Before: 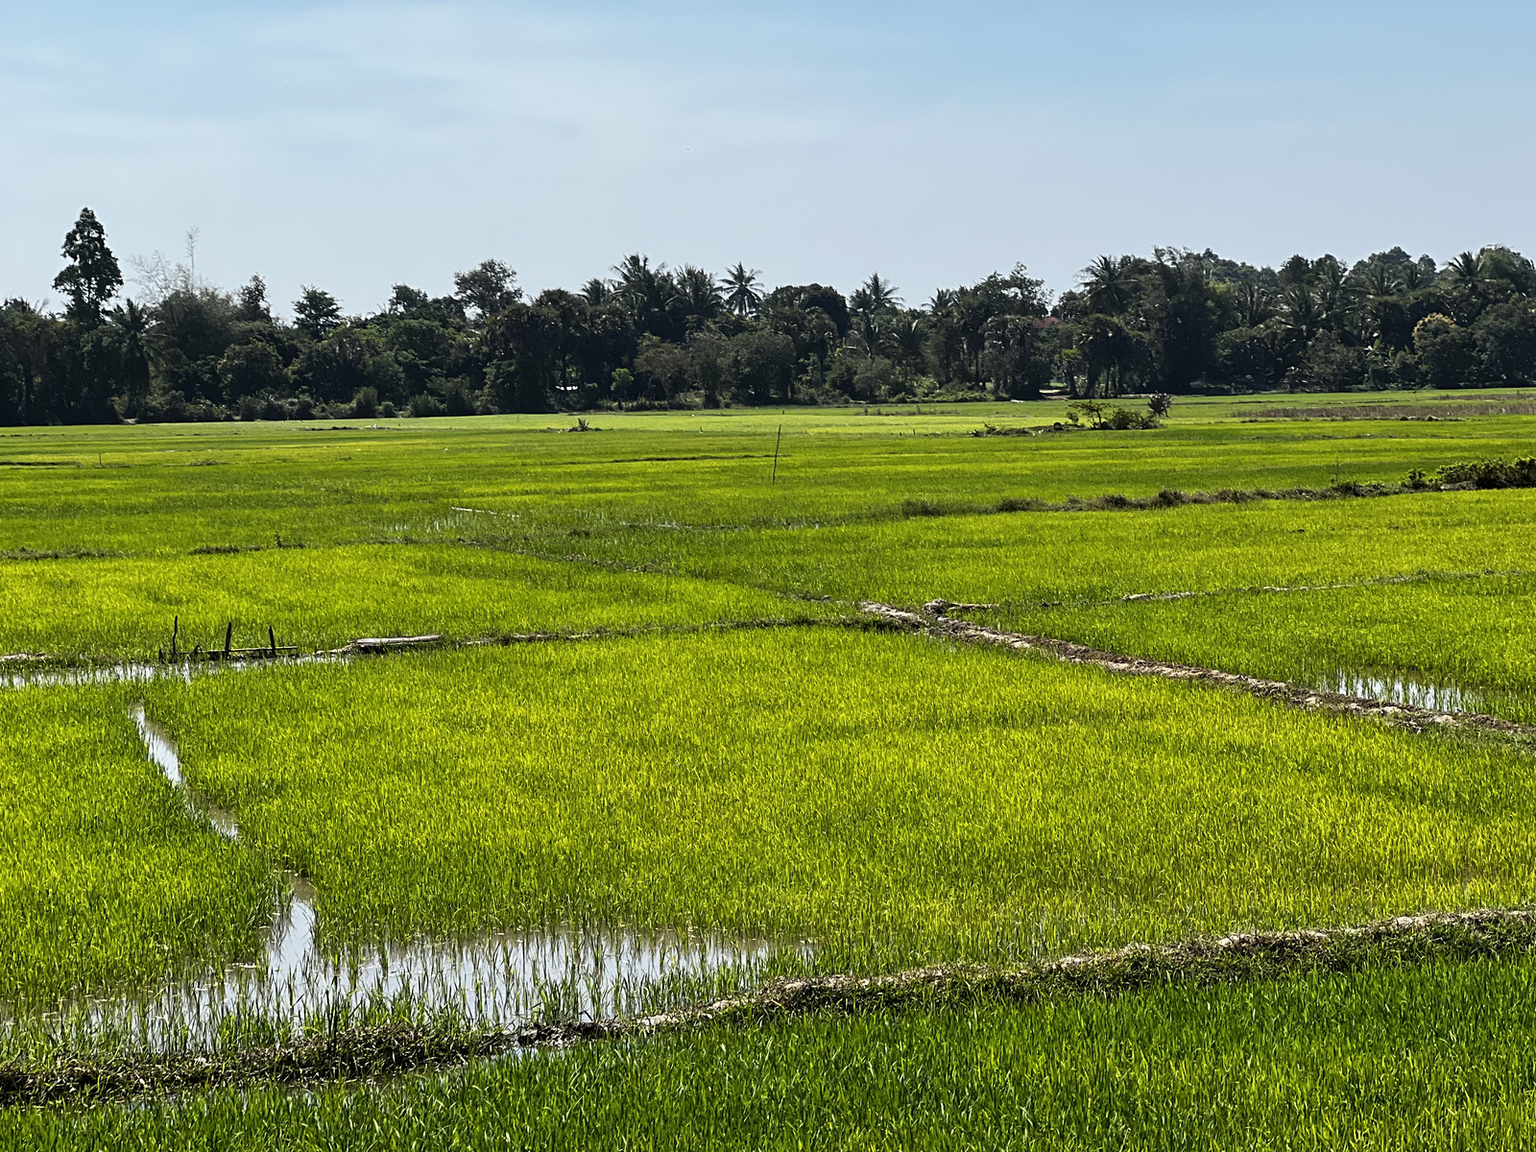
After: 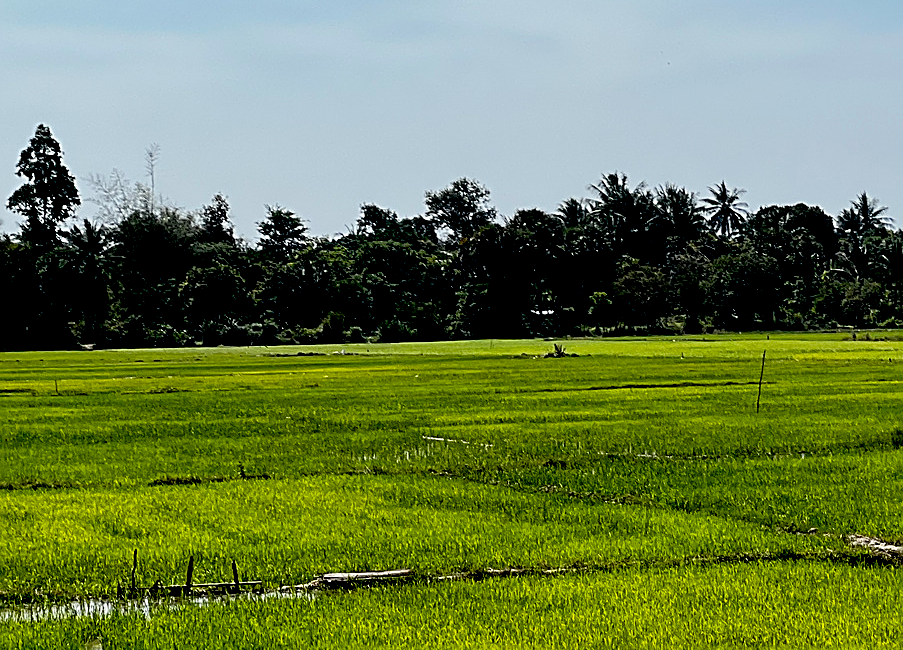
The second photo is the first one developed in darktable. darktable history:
sharpen: amount 0.492
exposure: black level correction 0.044, exposure -0.229 EV, compensate highlight preservation false
crop and rotate: left 3.071%, top 7.694%, right 40.448%, bottom 38.098%
